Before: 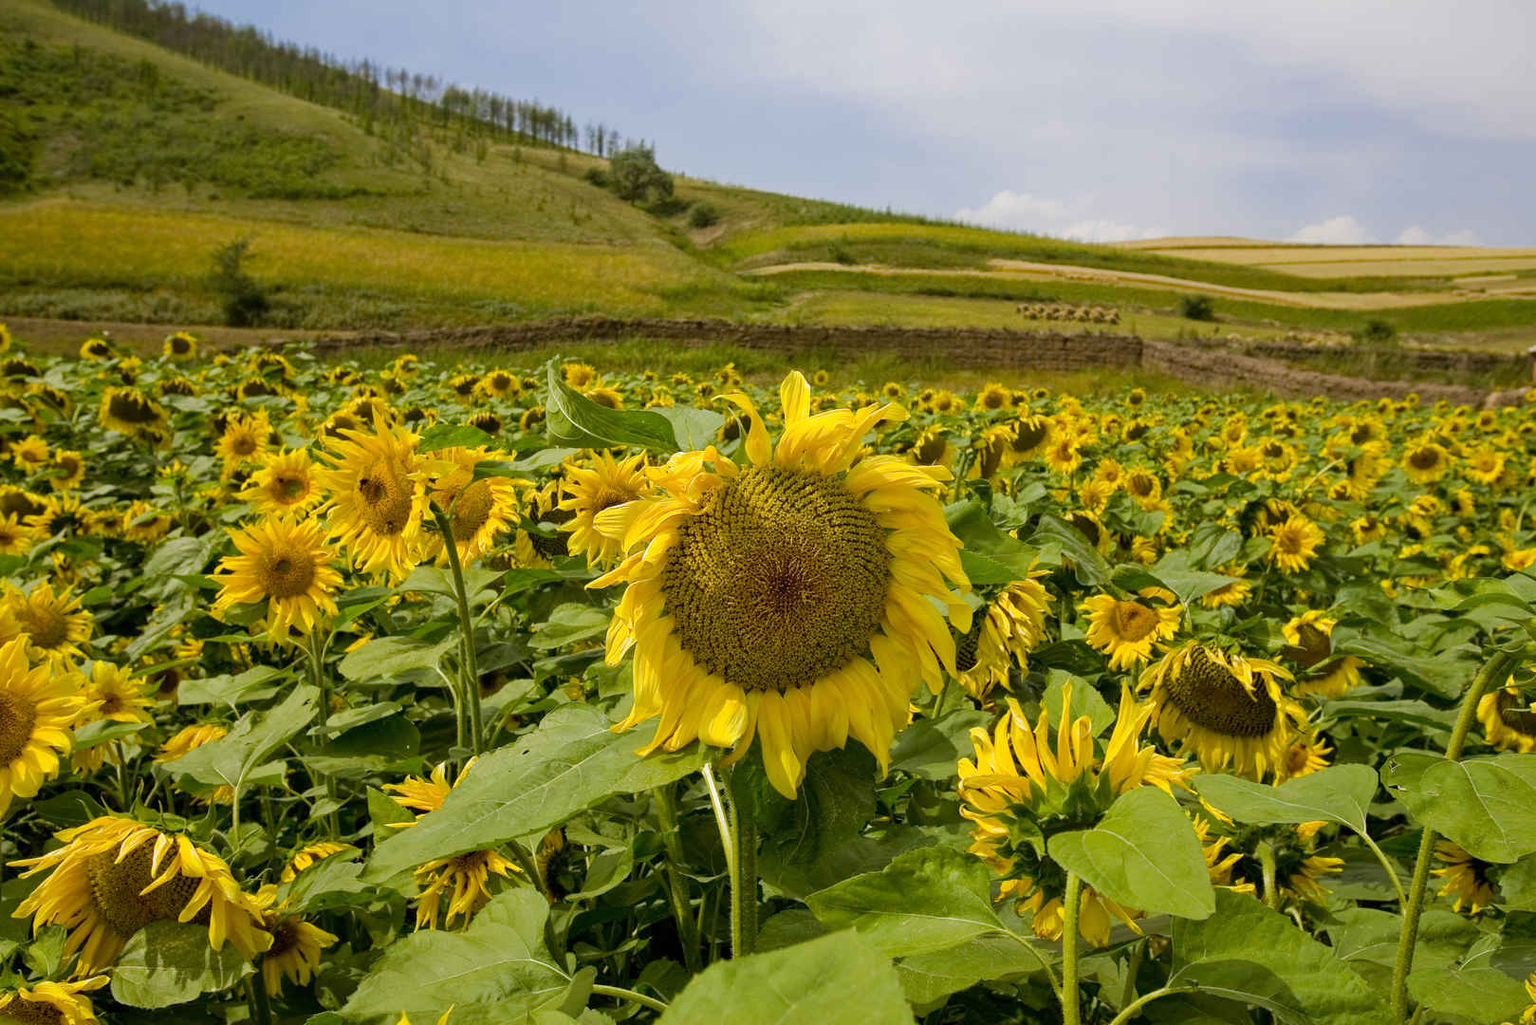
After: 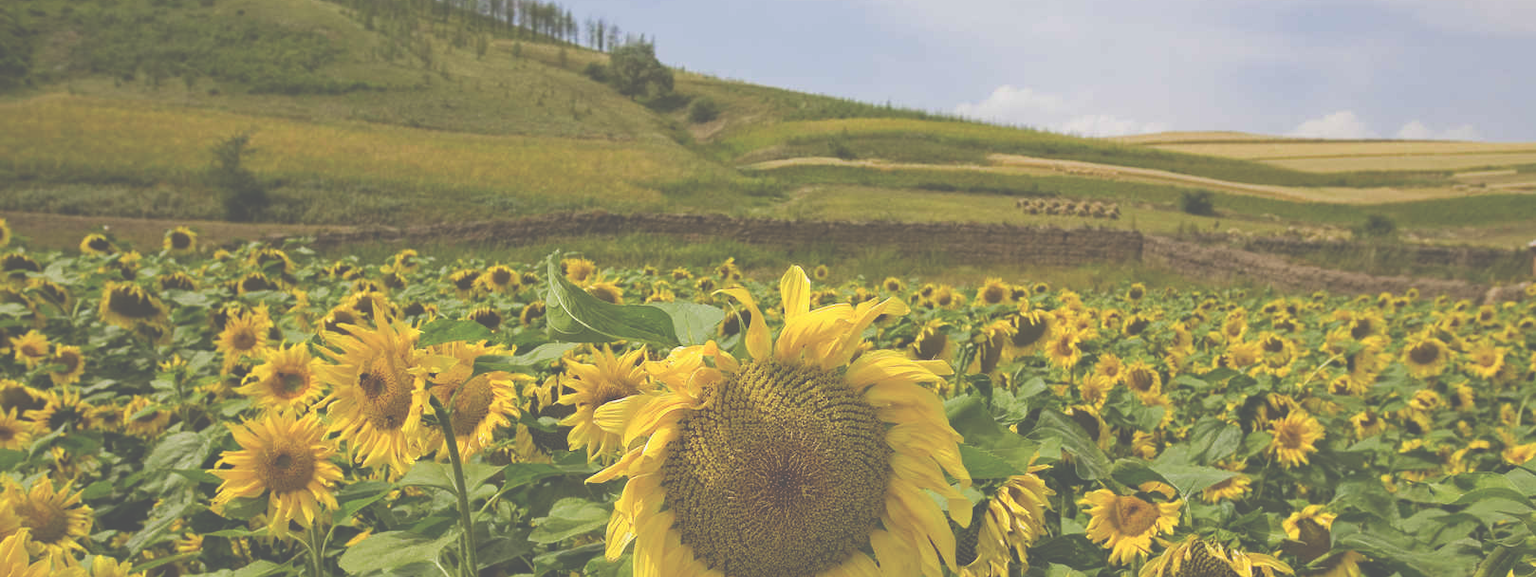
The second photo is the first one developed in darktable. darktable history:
crop and rotate: top 10.462%, bottom 33.104%
exposure: black level correction -0.086, compensate highlight preservation false
